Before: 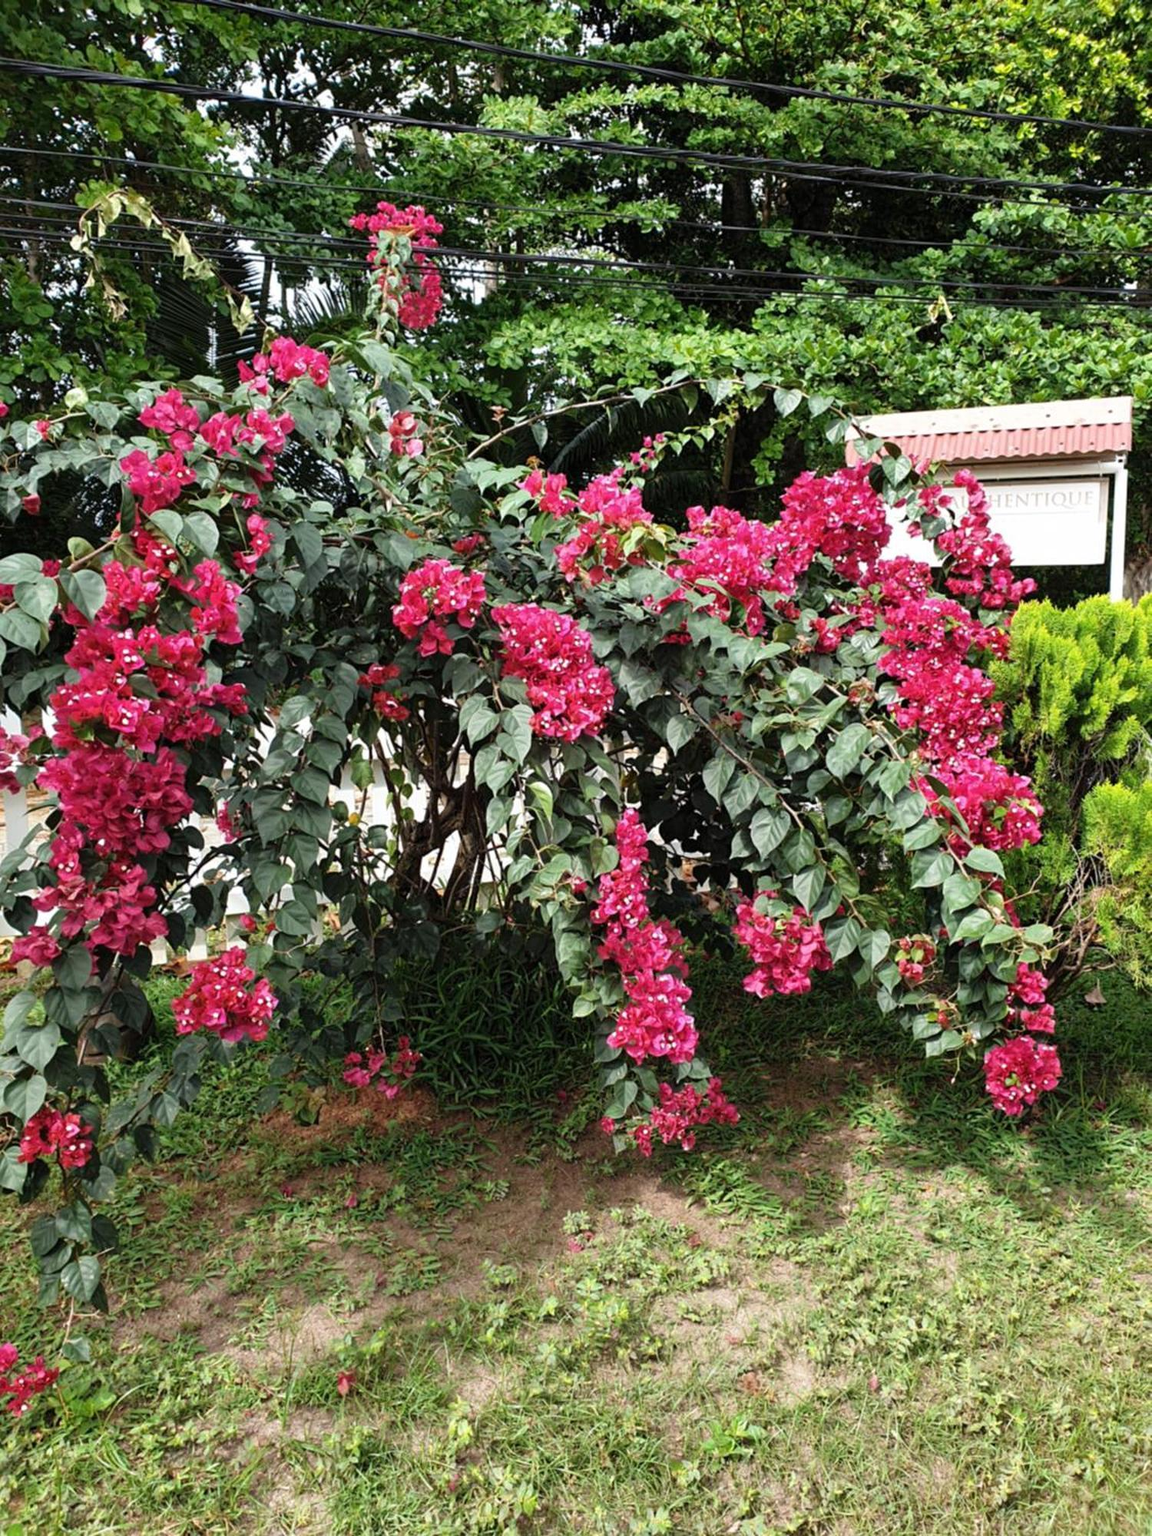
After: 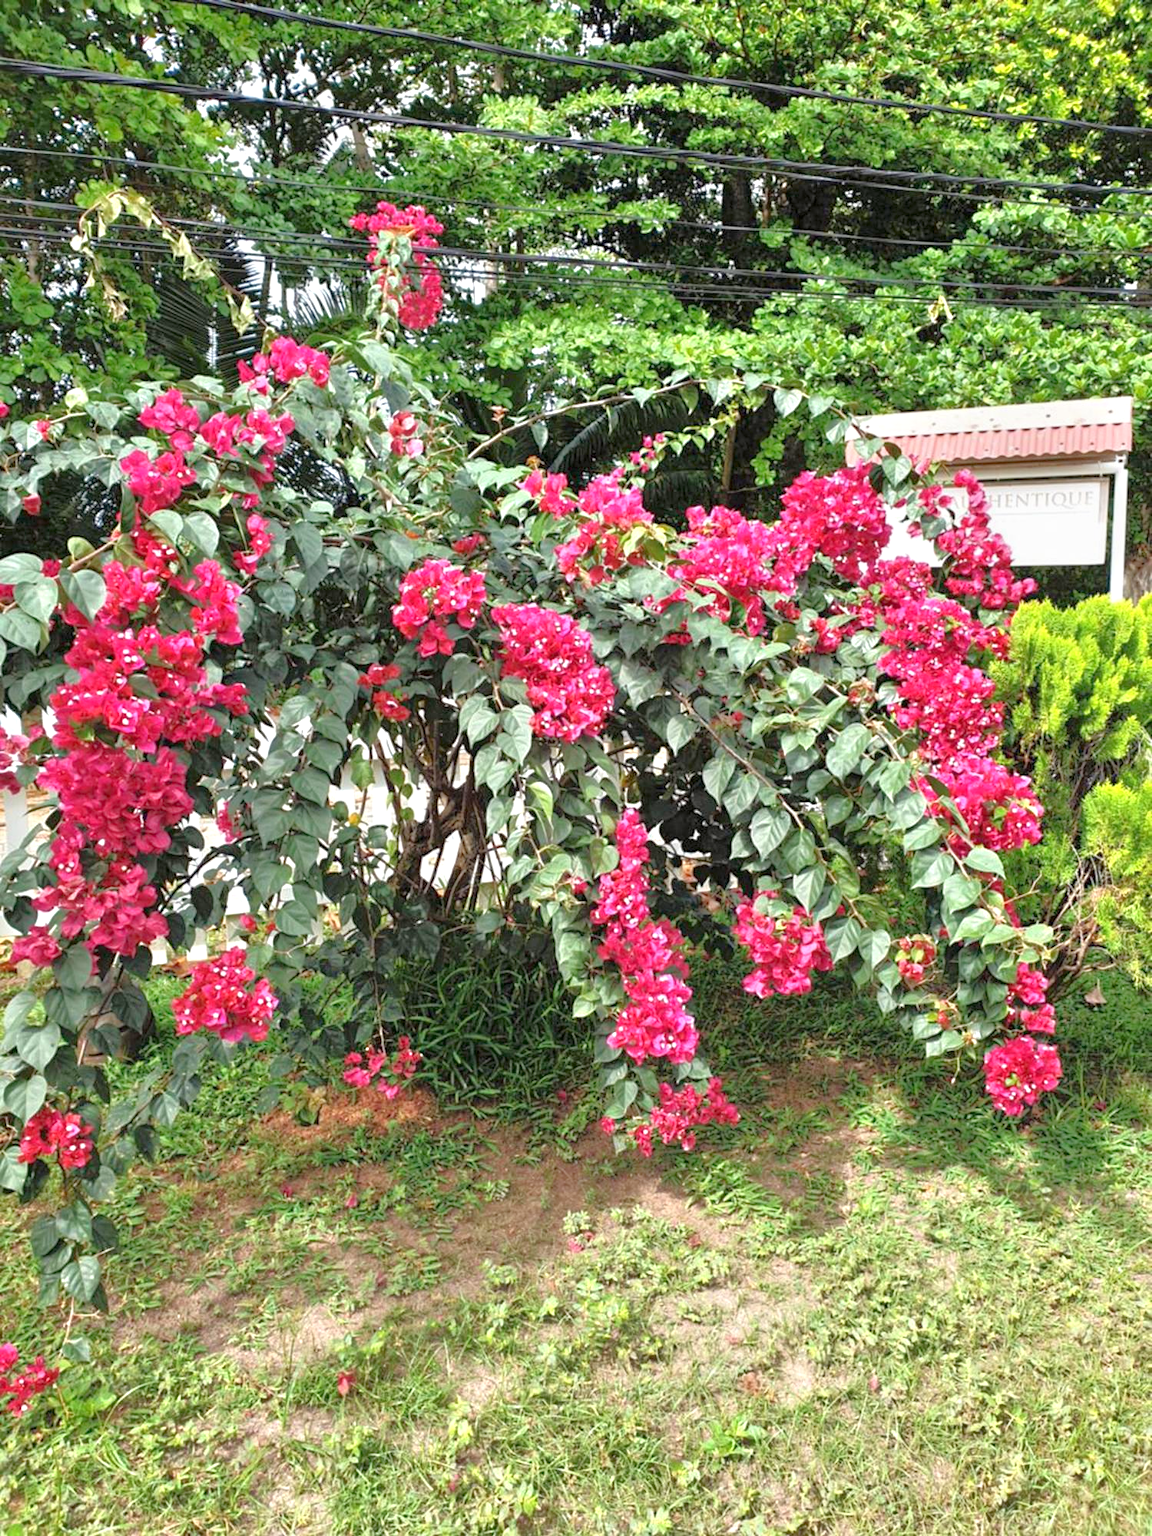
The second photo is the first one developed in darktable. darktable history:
tone equalizer: -8 EV 1.98 EV, -7 EV 1.96 EV, -6 EV 2 EV, -5 EV 1.97 EV, -4 EV 1.99 EV, -3 EV 1.48 EV, -2 EV 0.987 EV, -1 EV 0.52 EV
